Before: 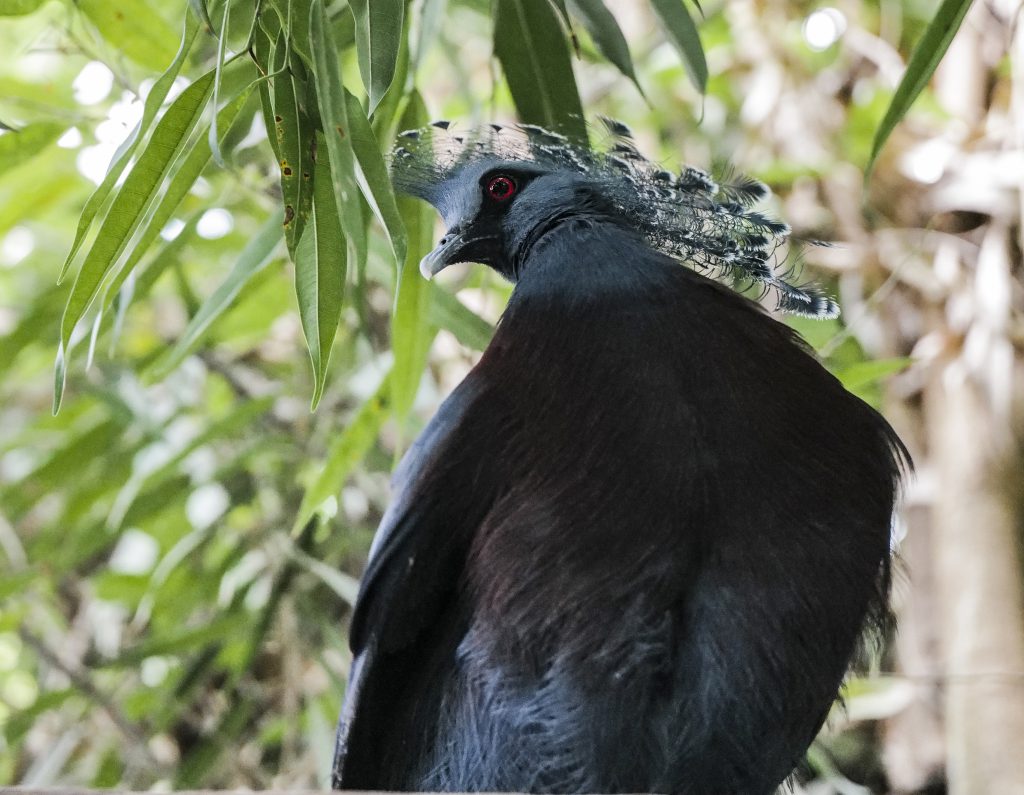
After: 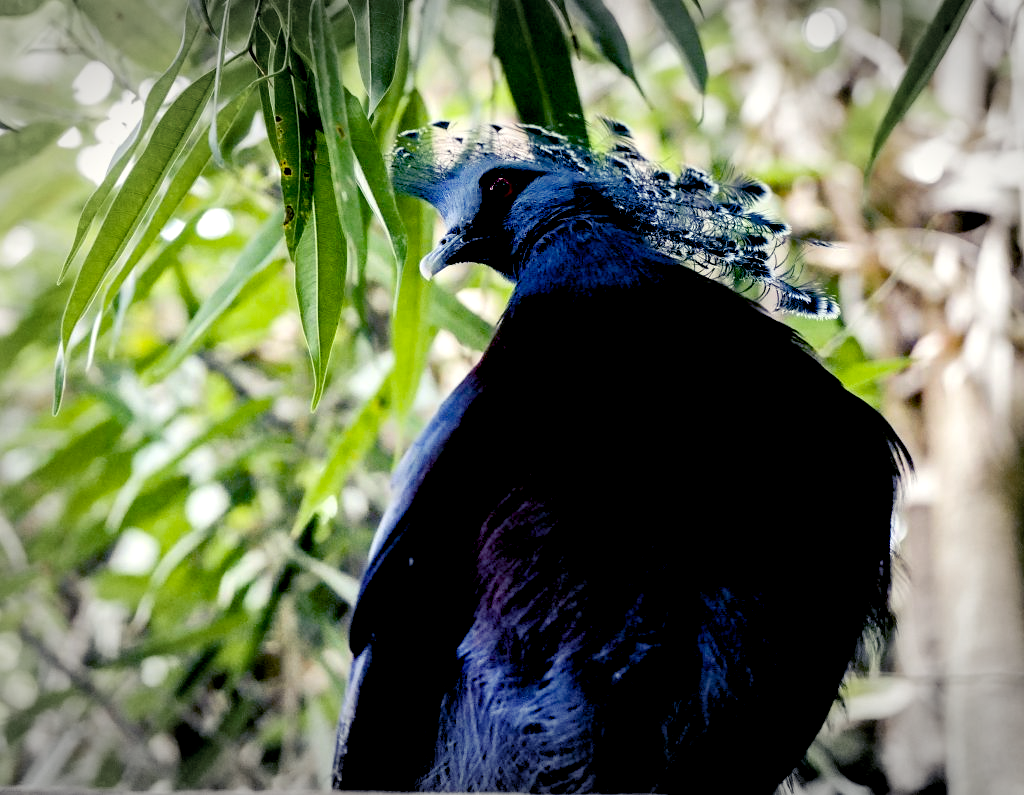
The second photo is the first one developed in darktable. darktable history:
vignetting: fall-off start 79.43%, saturation -0.649, width/height ratio 1.327, unbound false
color balance rgb: shadows lift › luminance -28.76%, shadows lift › chroma 15%, shadows lift › hue 270°, power › chroma 1%, power › hue 255°, highlights gain › luminance 7.14%, highlights gain › chroma 2%, highlights gain › hue 90°, global offset › luminance -0.29%, global offset › hue 260°, perceptual saturation grading › global saturation 20%, perceptual saturation grading › highlights -13.92%, perceptual saturation grading › shadows 50%
exposure: black level correction 0.031, exposure 0.304 EV, compensate highlight preservation false
